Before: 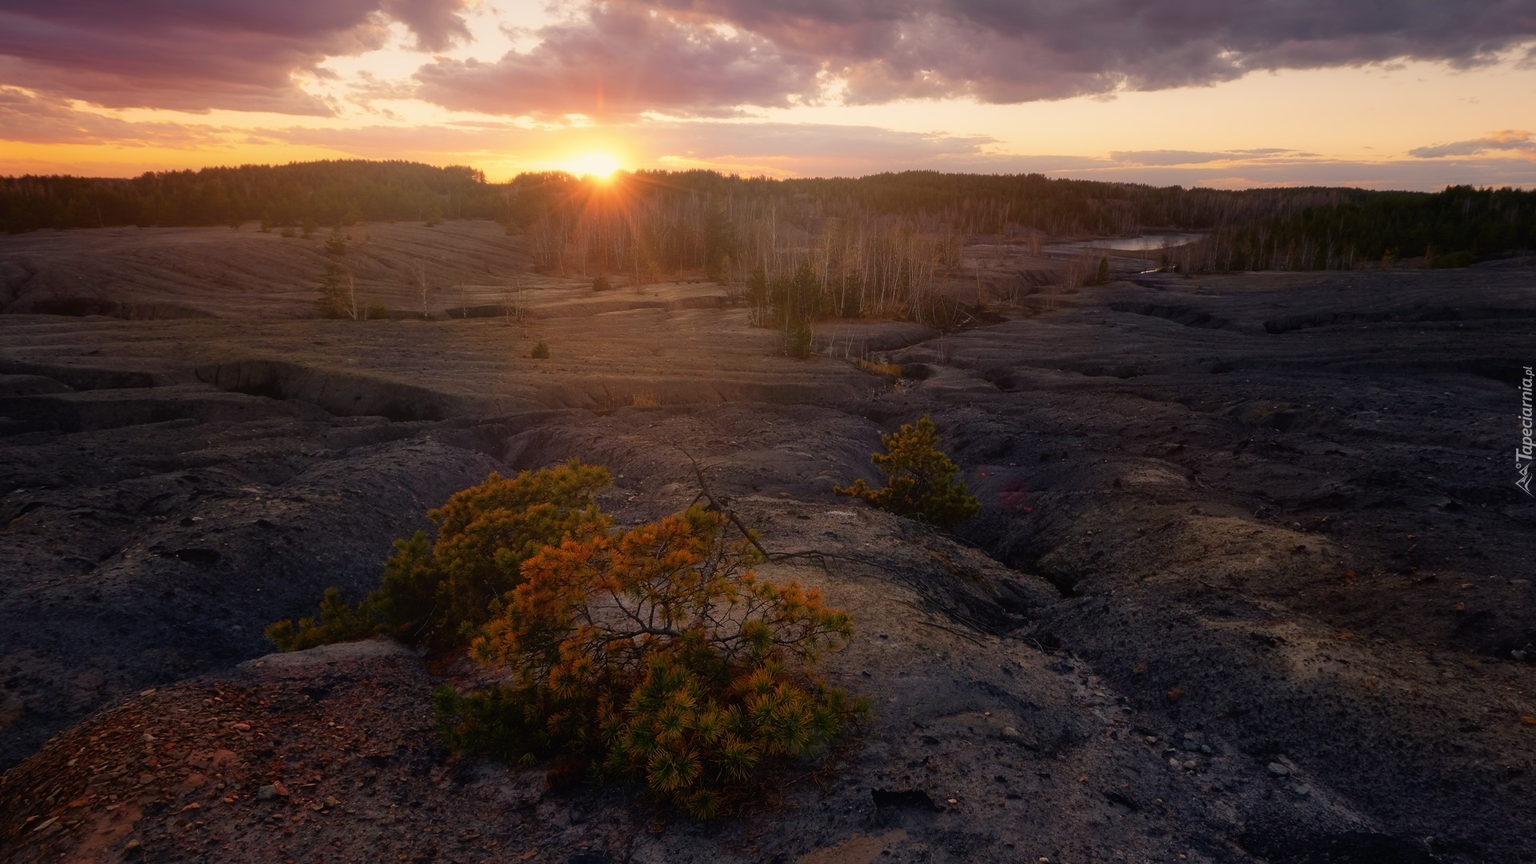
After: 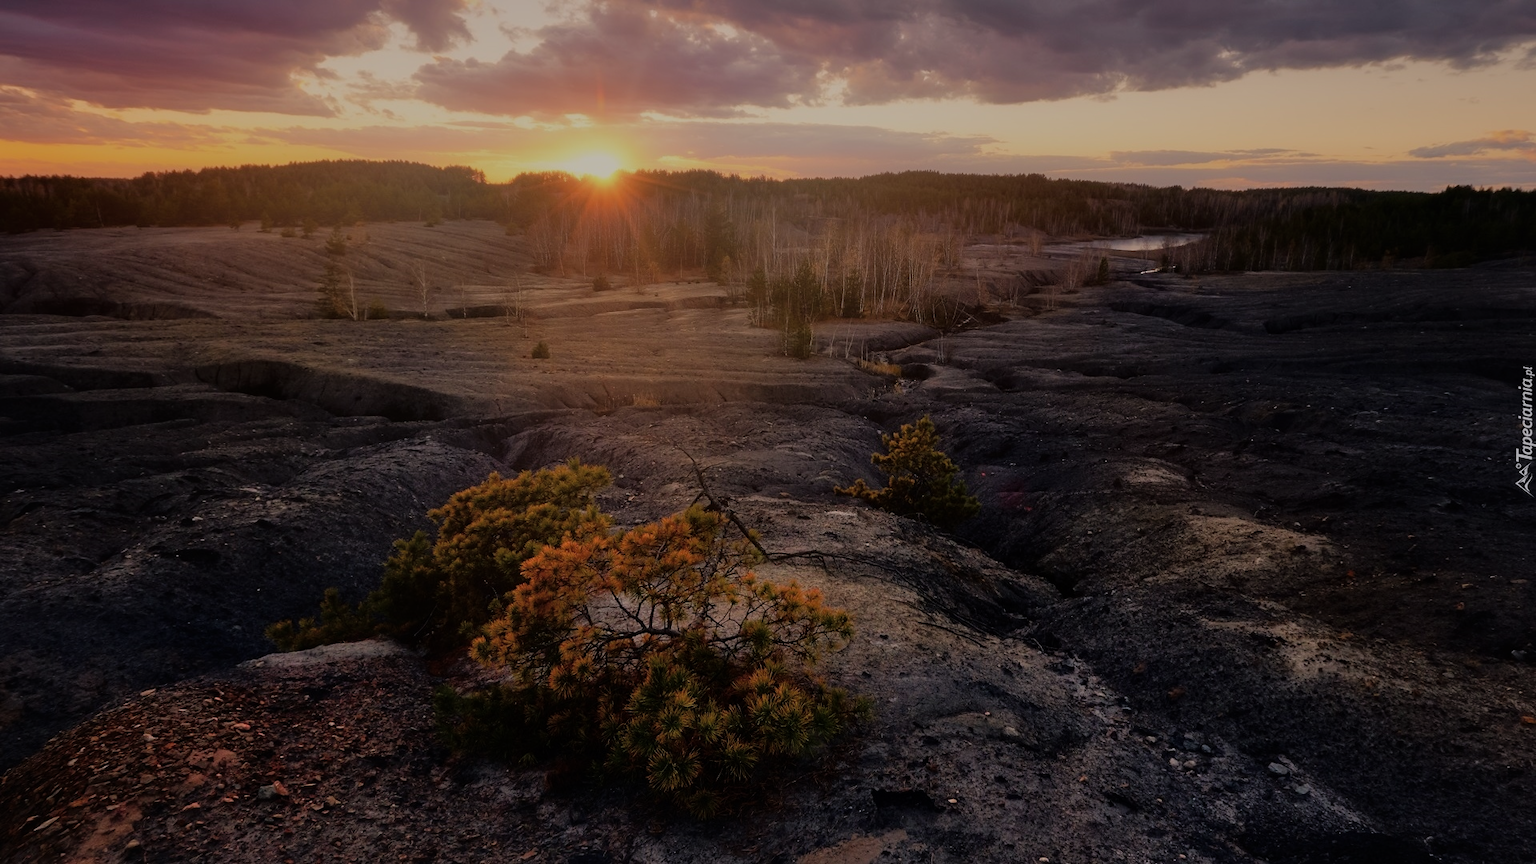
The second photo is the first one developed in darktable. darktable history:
tone equalizer: -8 EV 0.25 EV, -7 EV 0.417 EV, -6 EV 0.417 EV, -5 EV 0.25 EV, -3 EV -0.25 EV, -2 EV -0.417 EV, -1 EV -0.417 EV, +0 EV -0.25 EV, edges refinement/feathering 500, mask exposure compensation -1.57 EV, preserve details guided filter
exposure: exposure -0.582 EV, compensate highlight preservation false
local contrast: mode bilateral grid, contrast 100, coarseness 100, detail 108%, midtone range 0.2
shadows and highlights: shadows 32, highlights -32, soften with gaussian
rgb curve: curves: ch0 [(0, 0) (0.136, 0.078) (0.262, 0.245) (0.414, 0.42) (1, 1)], compensate middle gray true, preserve colors basic power
